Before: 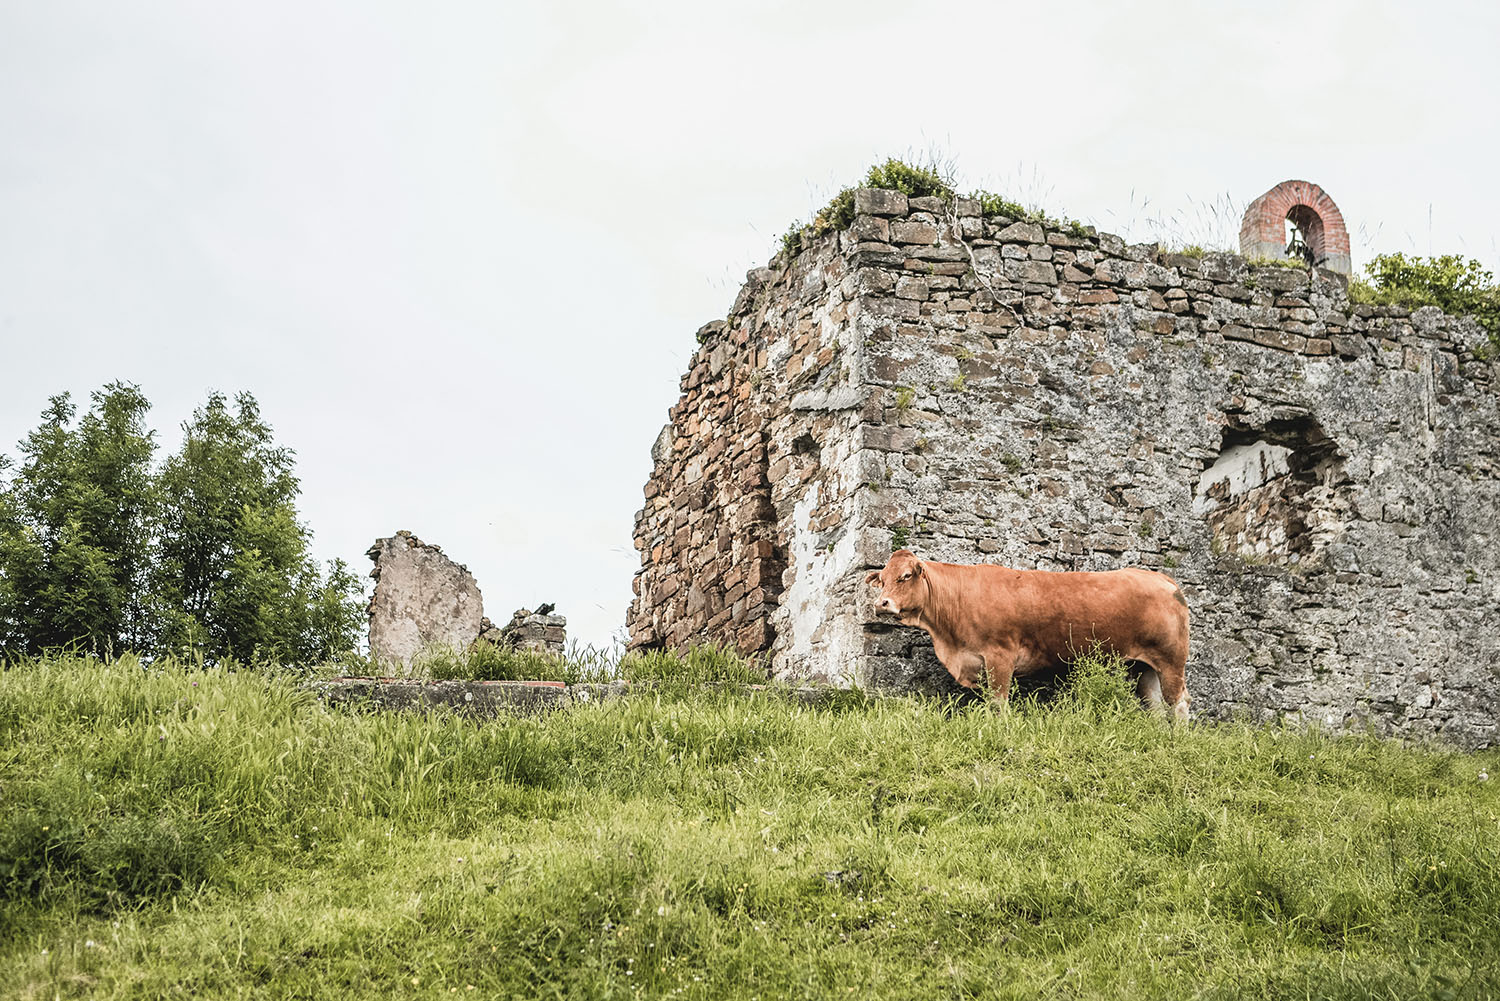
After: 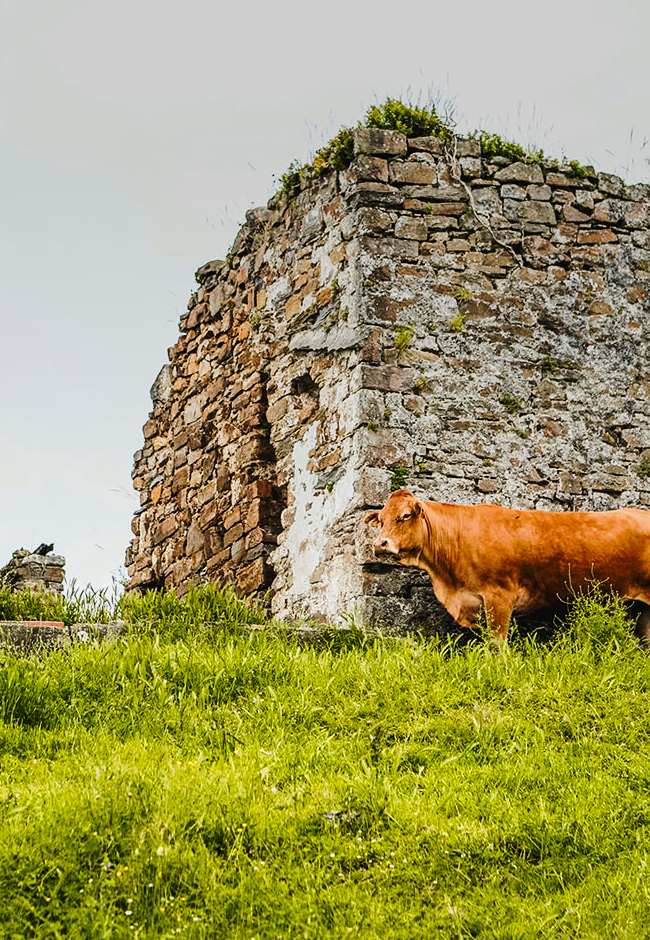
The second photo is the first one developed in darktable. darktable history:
base curve: curves: ch0 [(0, 0) (0.073, 0.04) (0.157, 0.139) (0.492, 0.492) (0.758, 0.758) (1, 1)], preserve colors none
contrast brightness saturation: contrast 0.07
graduated density: on, module defaults
color balance rgb: global vibrance 42.74%
crop: left 33.452%, top 6.025%, right 23.155%
color balance: output saturation 120%
